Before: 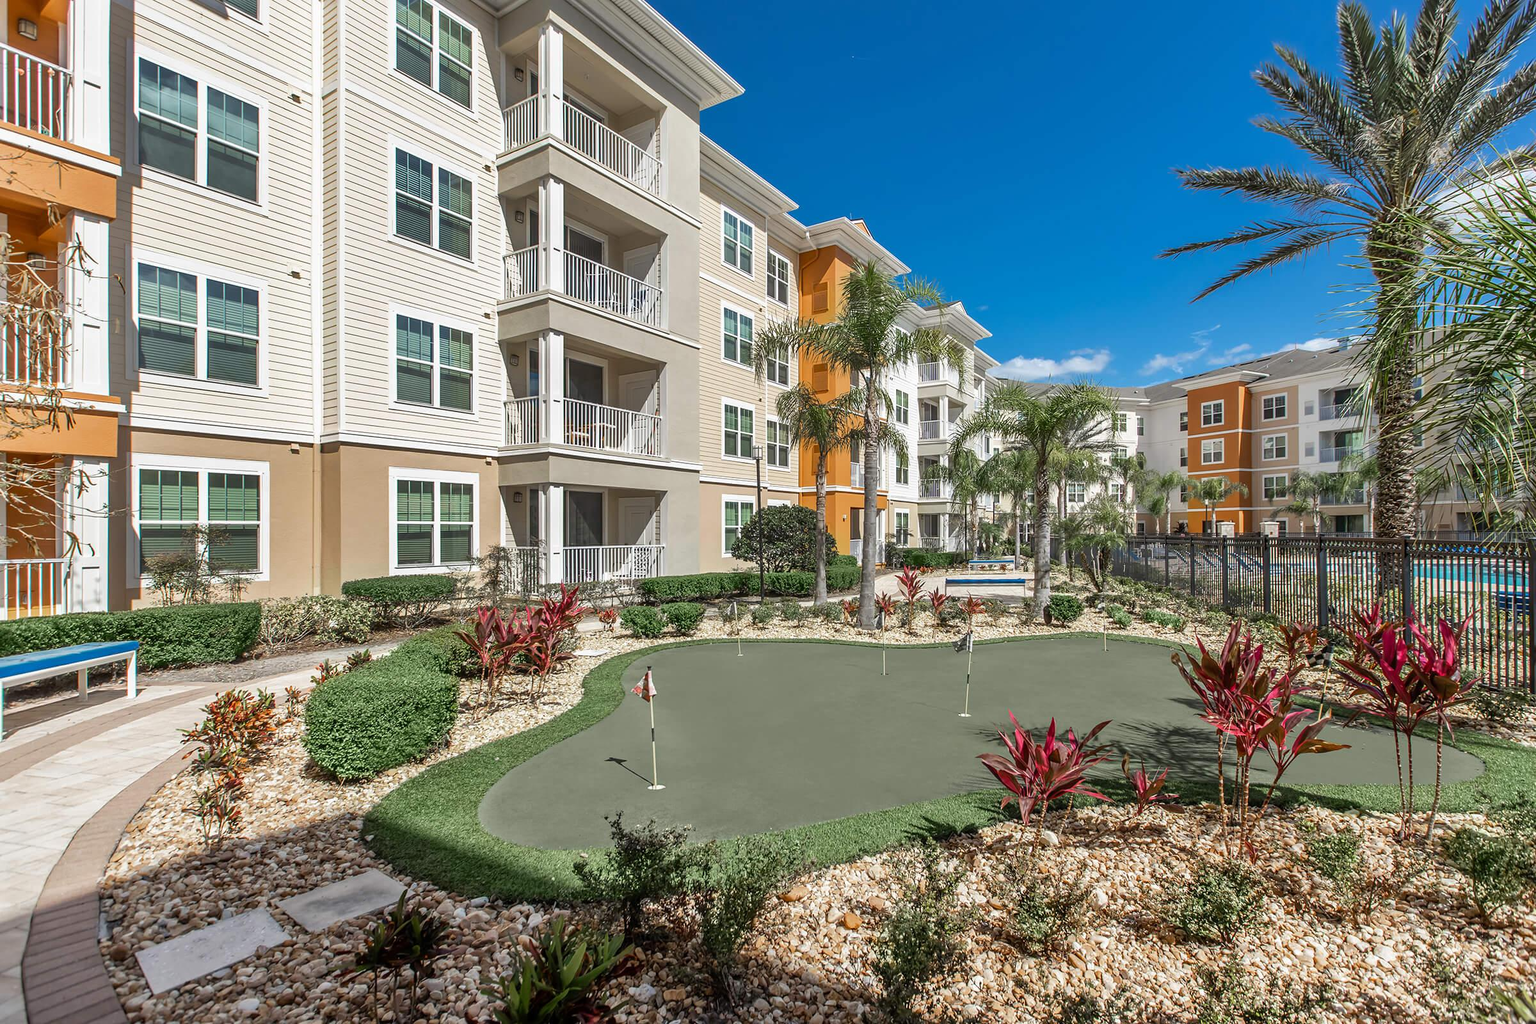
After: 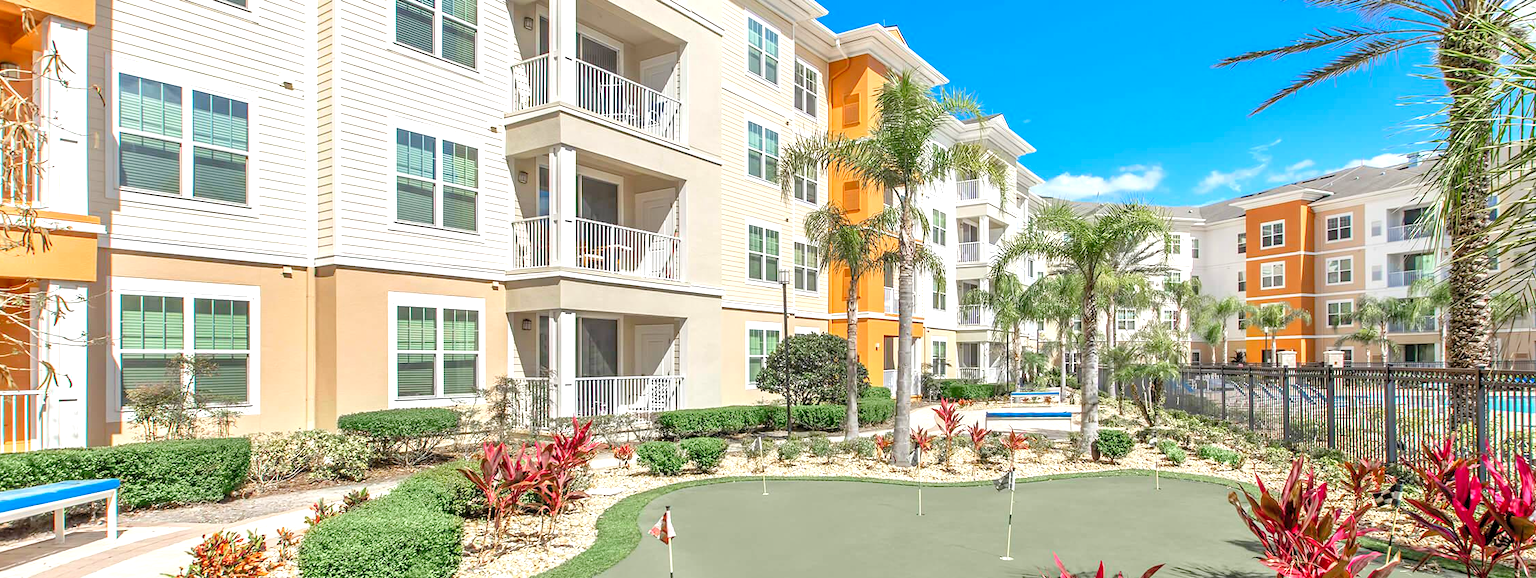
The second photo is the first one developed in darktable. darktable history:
levels: levels [0.036, 0.364, 0.827]
crop: left 1.813%, top 19.101%, right 5.061%, bottom 28.242%
